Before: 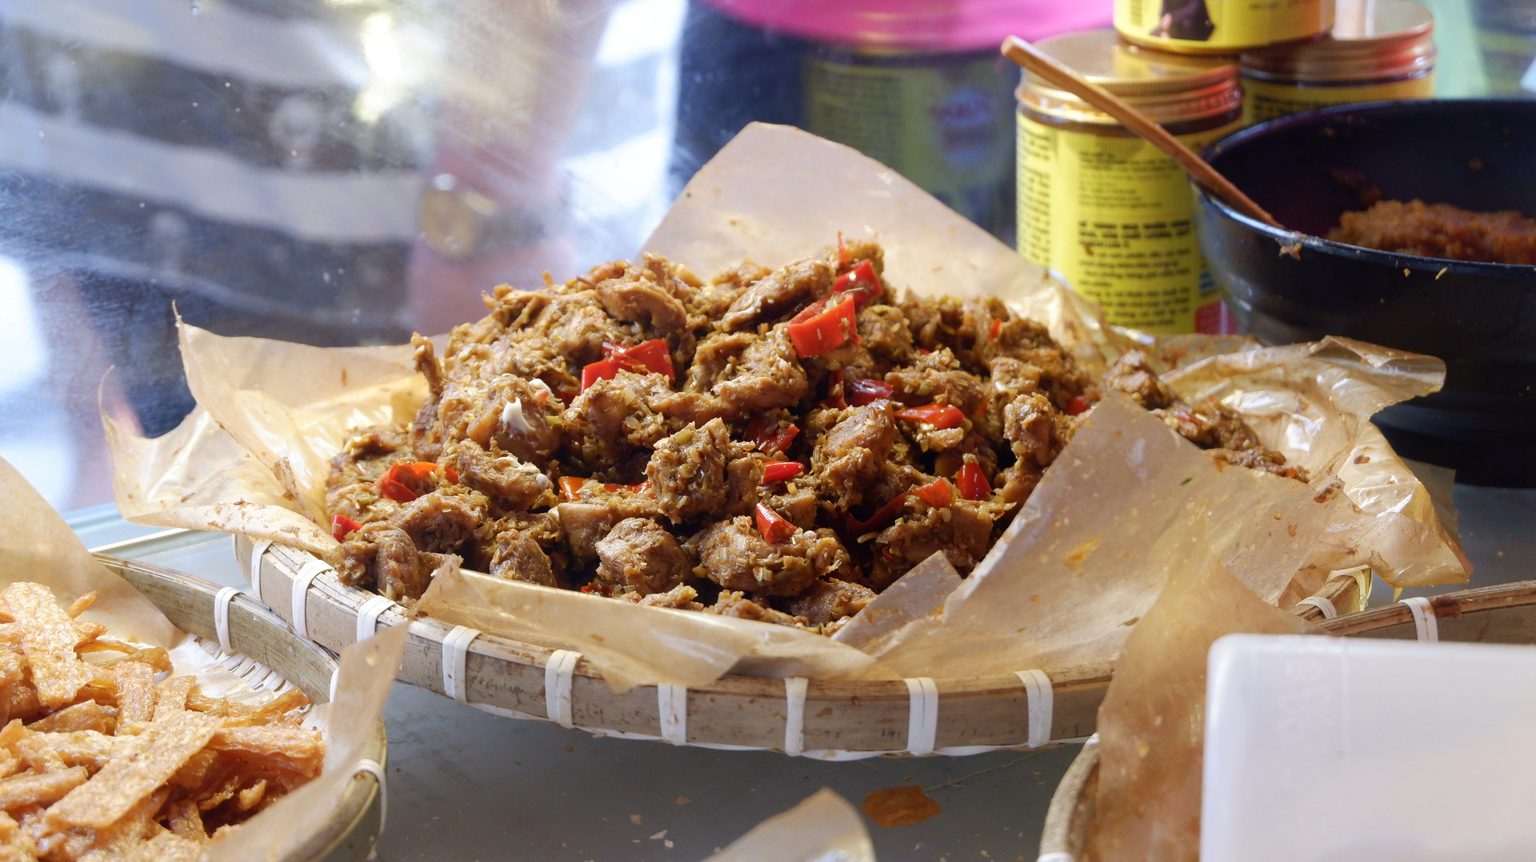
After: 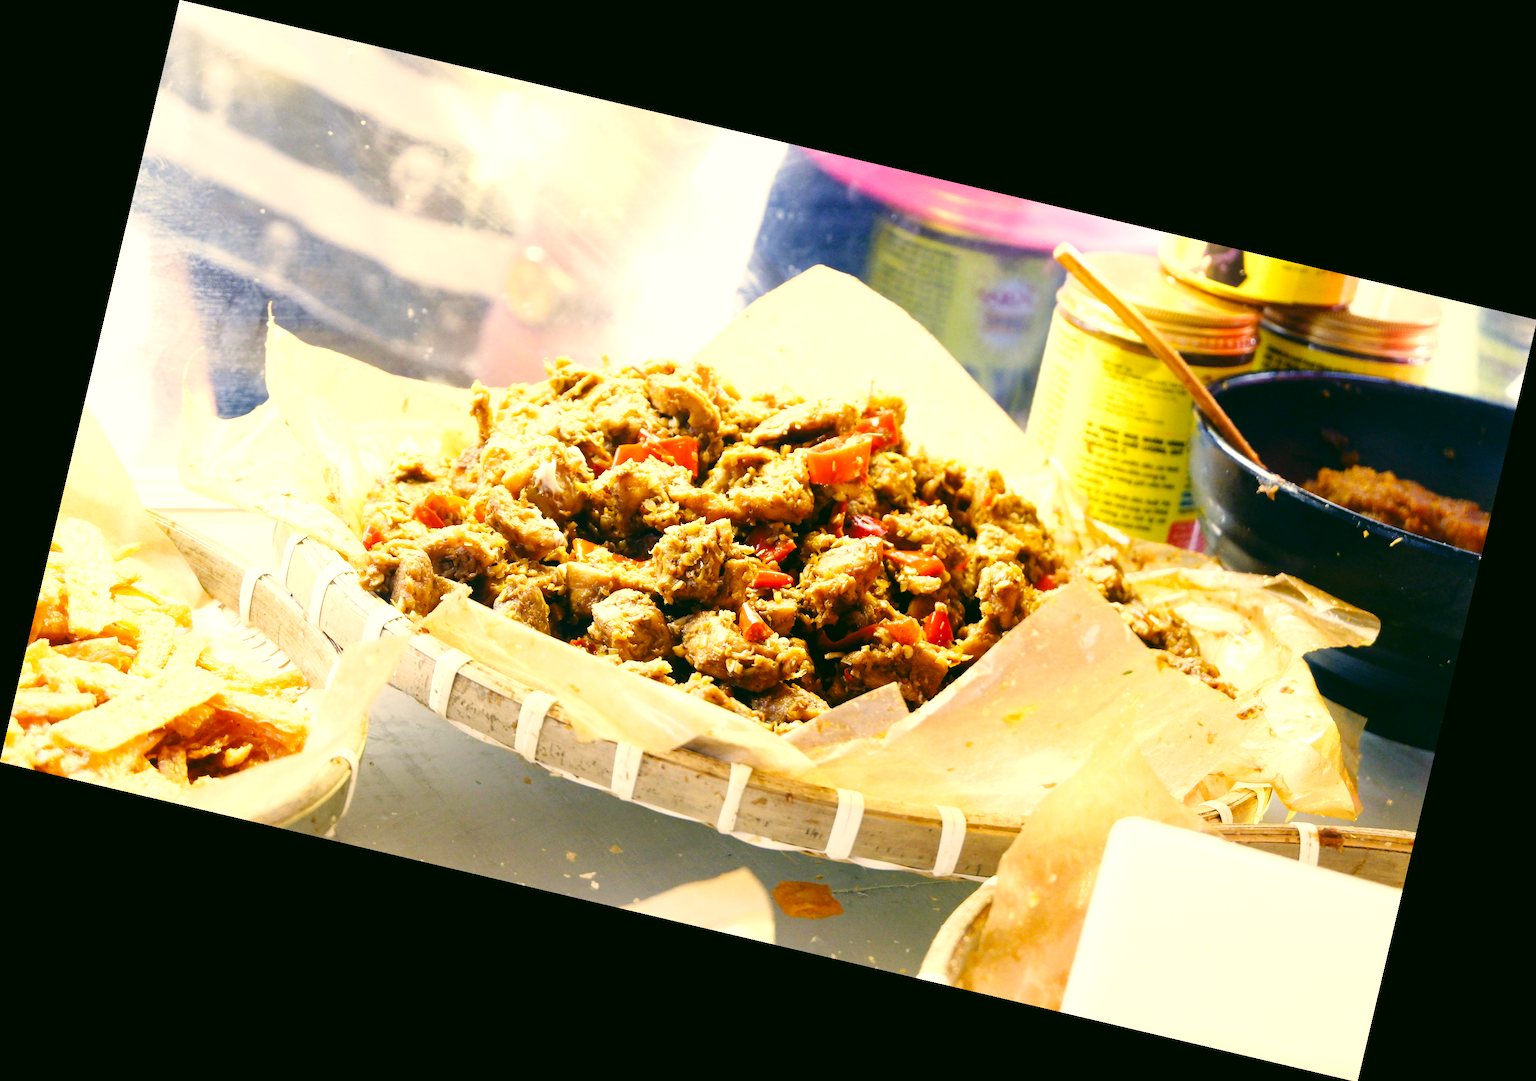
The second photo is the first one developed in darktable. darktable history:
exposure: black level correction 0, exposure 1.2 EV, compensate exposure bias true, compensate highlight preservation false
color correction: highlights a* 5.3, highlights b* 24.26, shadows a* -15.58, shadows b* 4.02
base curve: curves: ch0 [(0, 0) (0.036, 0.025) (0.121, 0.166) (0.206, 0.329) (0.605, 0.79) (1, 1)], preserve colors none
rotate and perspective: rotation 13.27°, automatic cropping off
